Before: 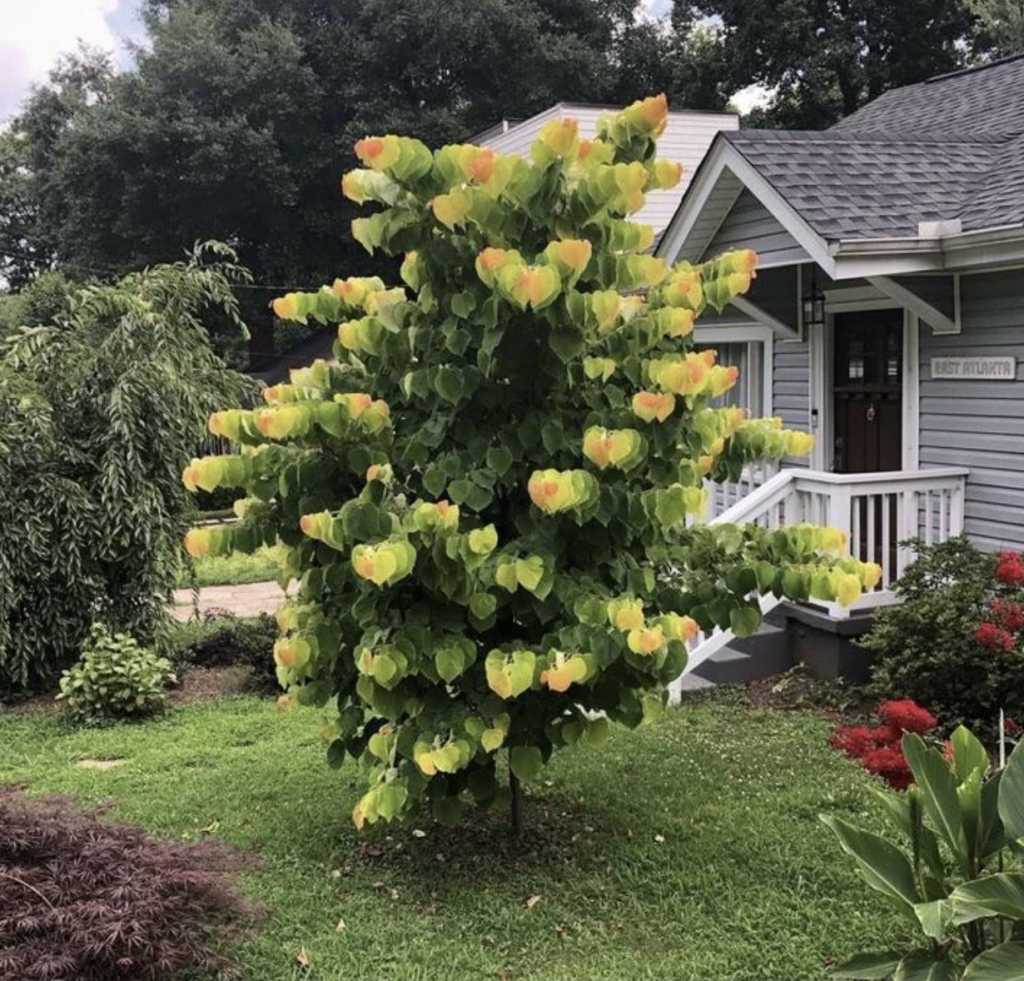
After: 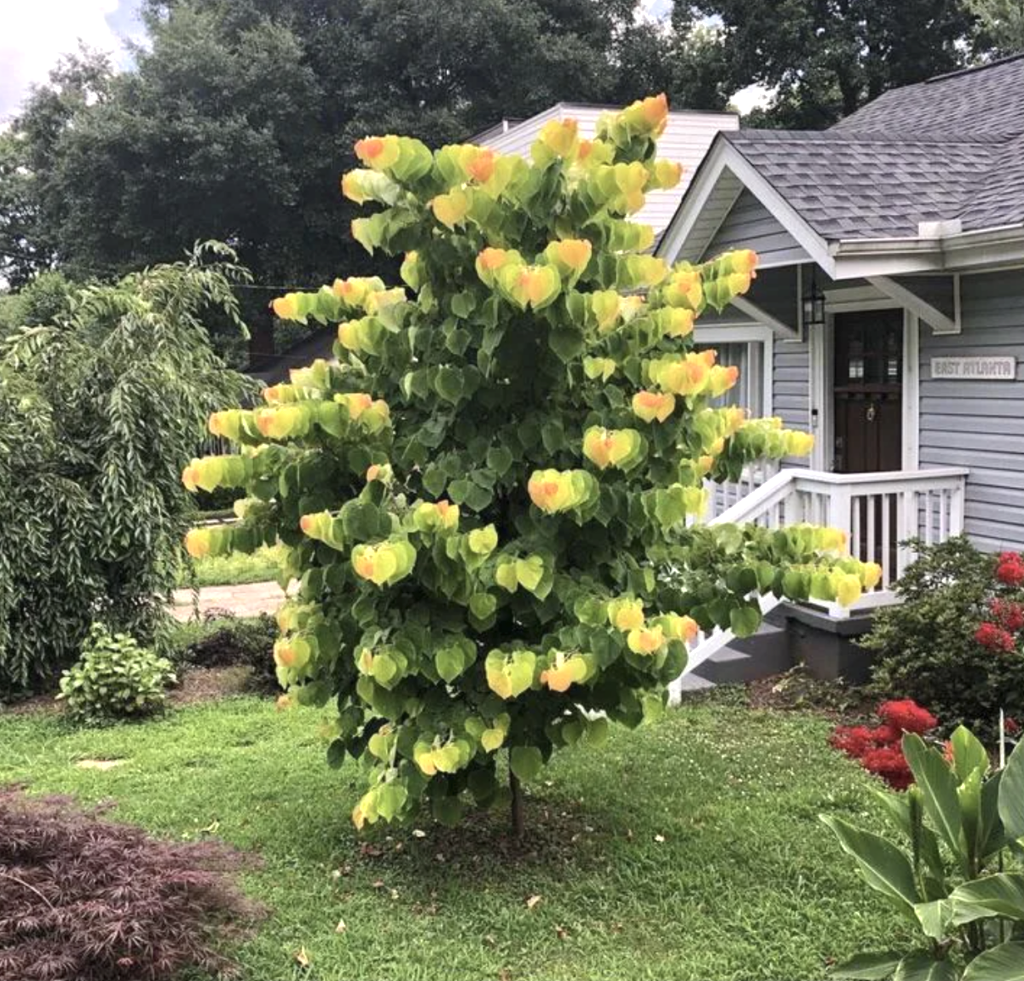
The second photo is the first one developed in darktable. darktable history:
tone equalizer: -8 EV -0.002 EV, -7 EV 0.005 EV, -6 EV -0.009 EV, -5 EV 0.011 EV, -4 EV -0.012 EV, -3 EV 0.007 EV, -2 EV -0.062 EV, -1 EV -0.293 EV, +0 EV -0.582 EV, smoothing diameter 2%, edges refinement/feathering 20, mask exposure compensation -1.57 EV, filter diffusion 5
exposure: black level correction 0, exposure 0.7 EV, compensate exposure bias true, compensate highlight preservation false
shadows and highlights: shadows 25, highlights -25
